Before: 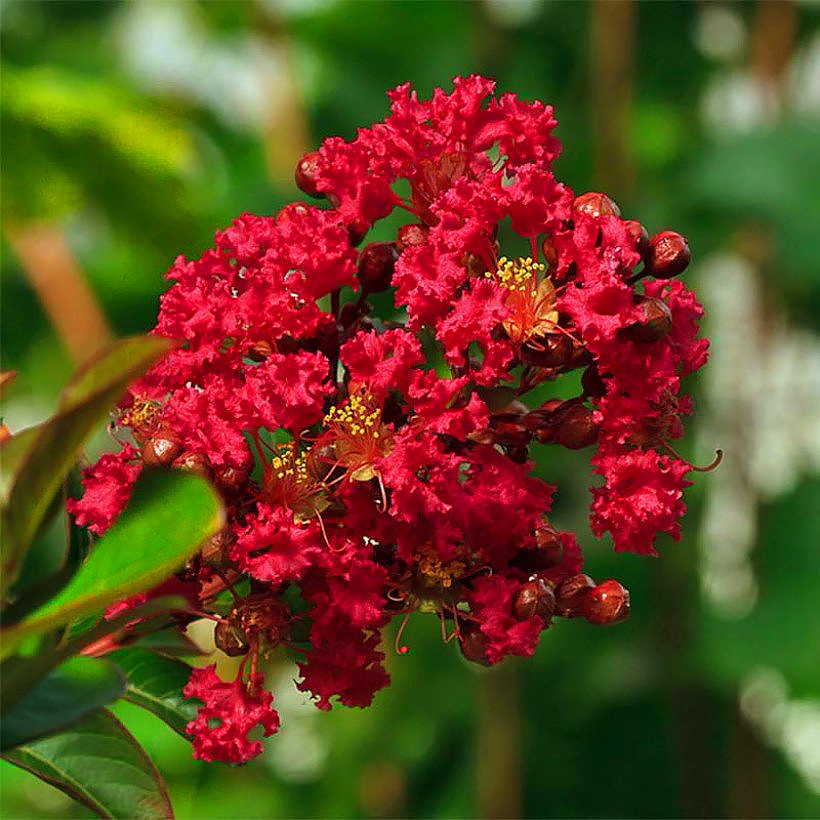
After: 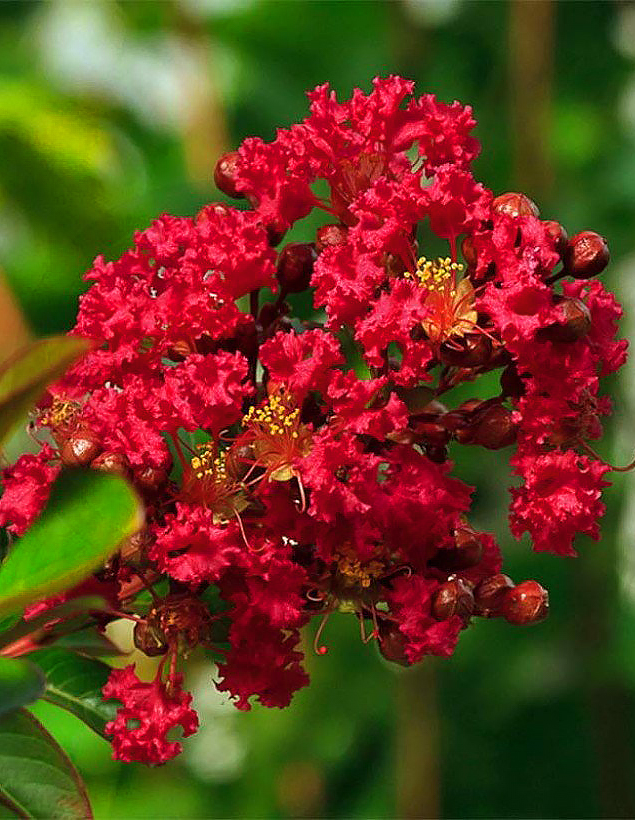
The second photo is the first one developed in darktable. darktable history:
crop: left 9.88%, right 12.664%
color balance rgb: global vibrance -1%, saturation formula JzAzBz (2021)
